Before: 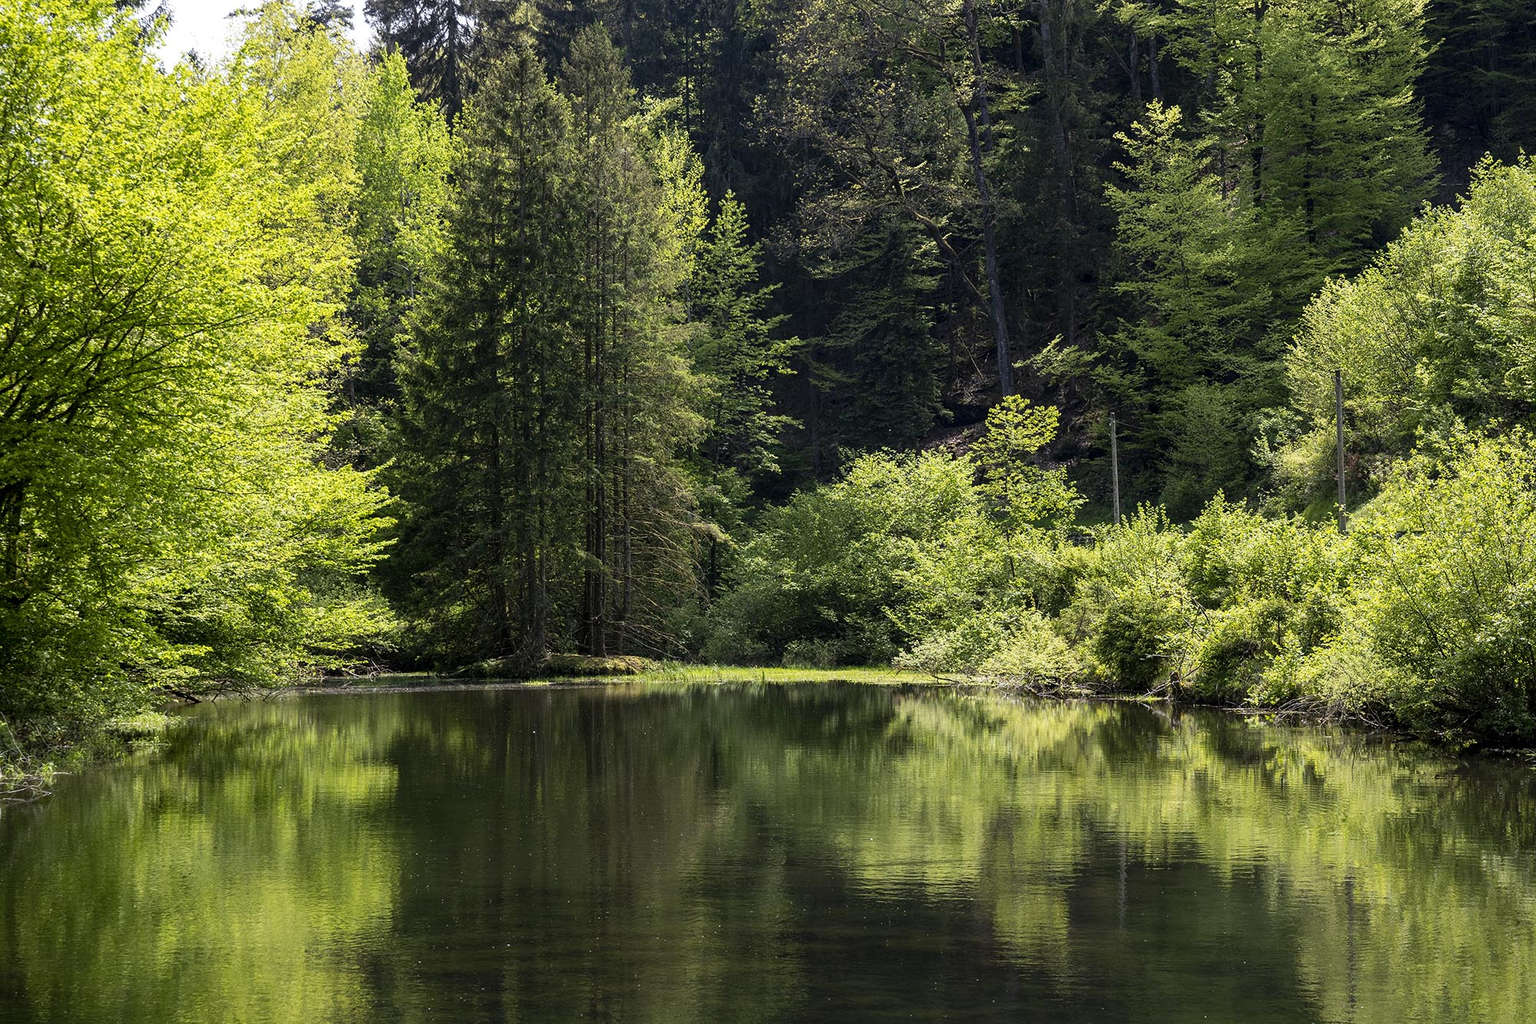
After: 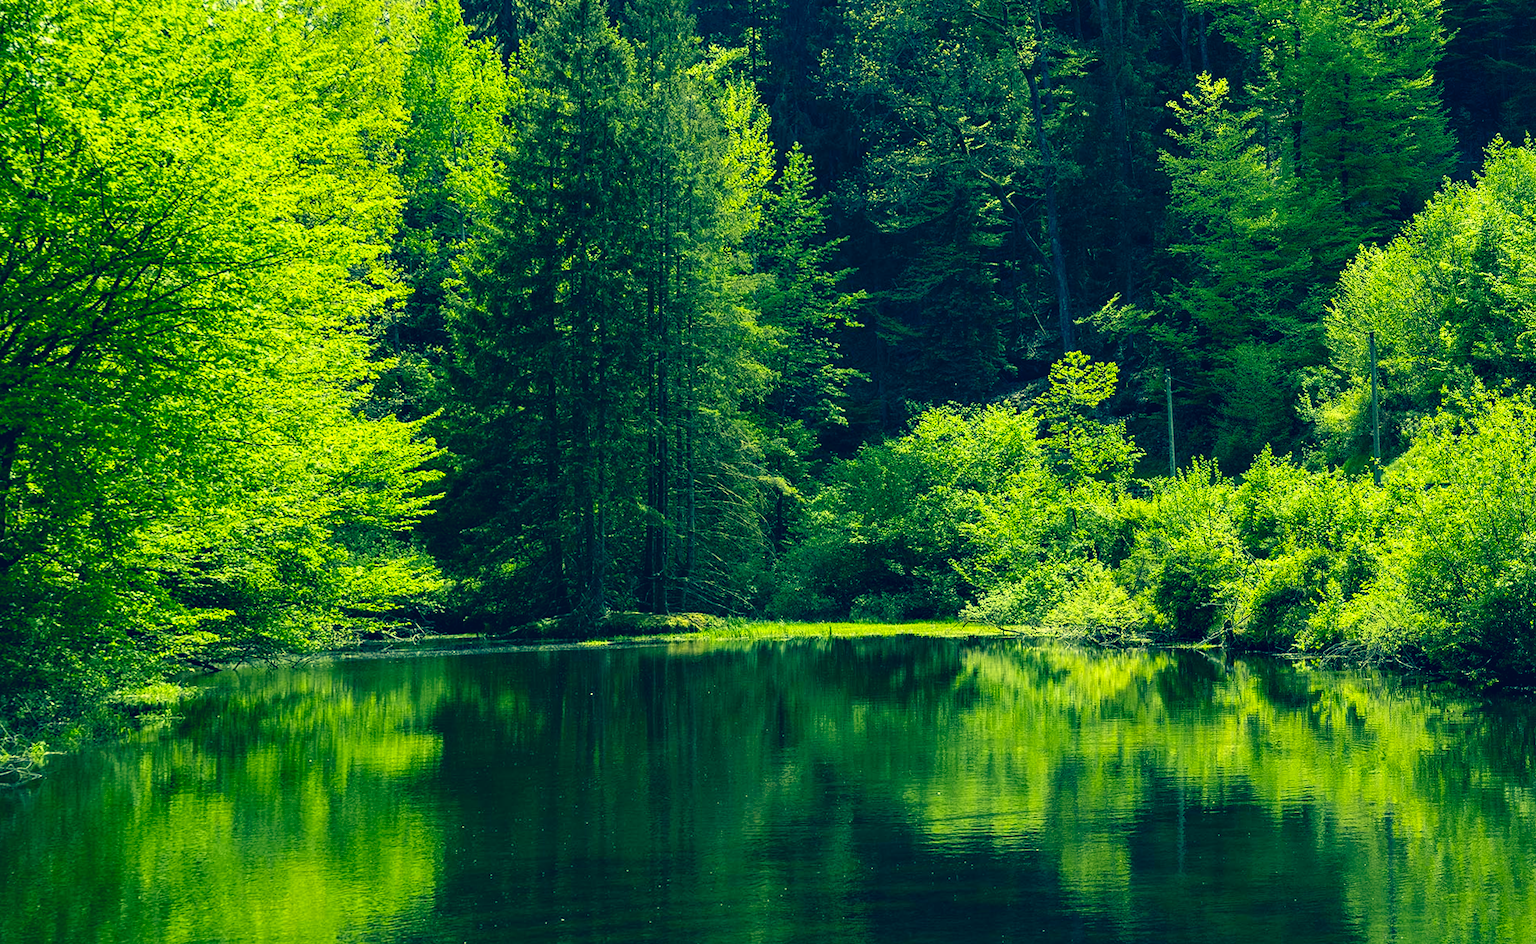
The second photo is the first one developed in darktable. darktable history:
contrast equalizer: octaves 7, y [[0.6 ×6], [0.55 ×6], [0 ×6], [0 ×6], [0 ×6]], mix 0.29
color correction: highlights a* -15.58, highlights b* 40, shadows a* -40, shadows b* -26.18
haze removal: compatibility mode true, adaptive false
rotate and perspective: rotation -0.013°, lens shift (vertical) -0.027, lens shift (horizontal) 0.178, crop left 0.016, crop right 0.989, crop top 0.082, crop bottom 0.918
